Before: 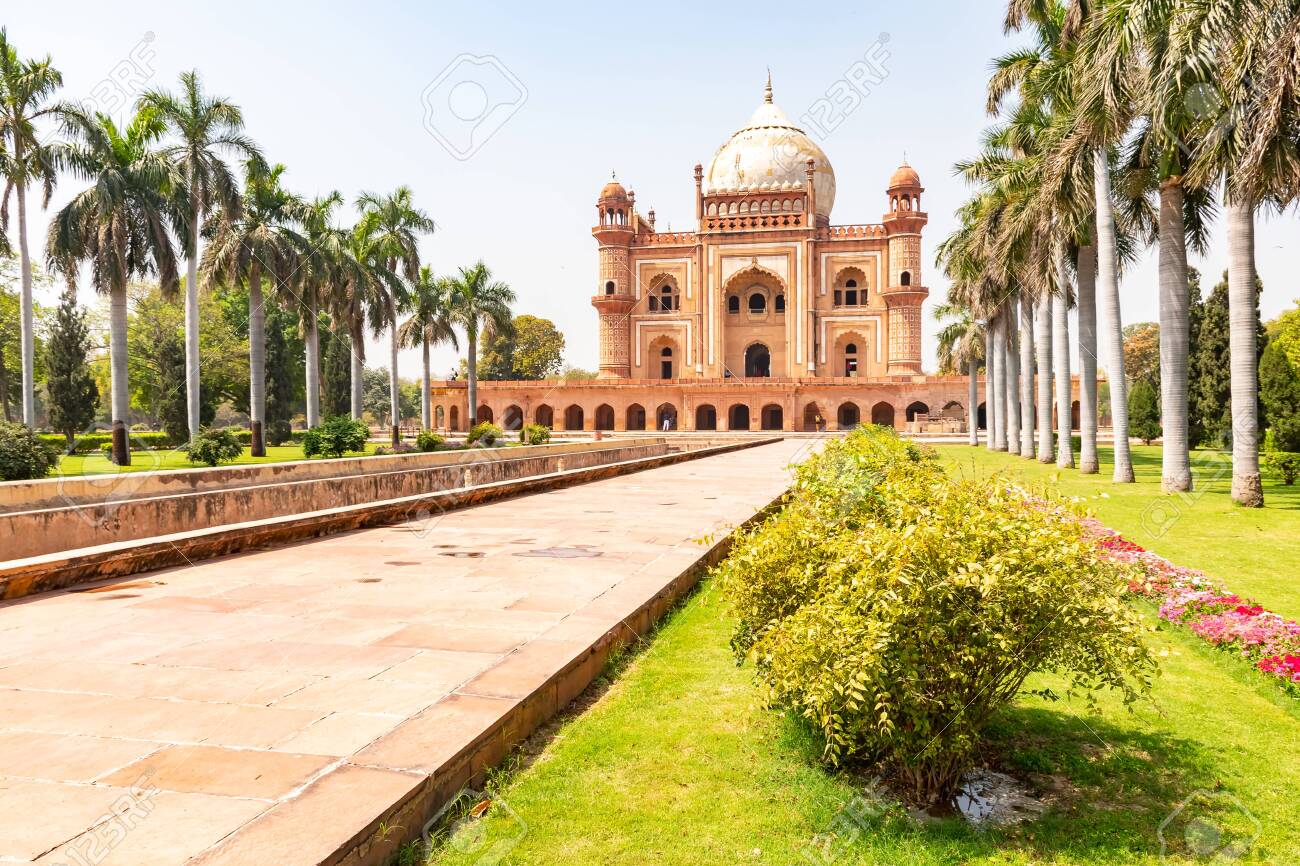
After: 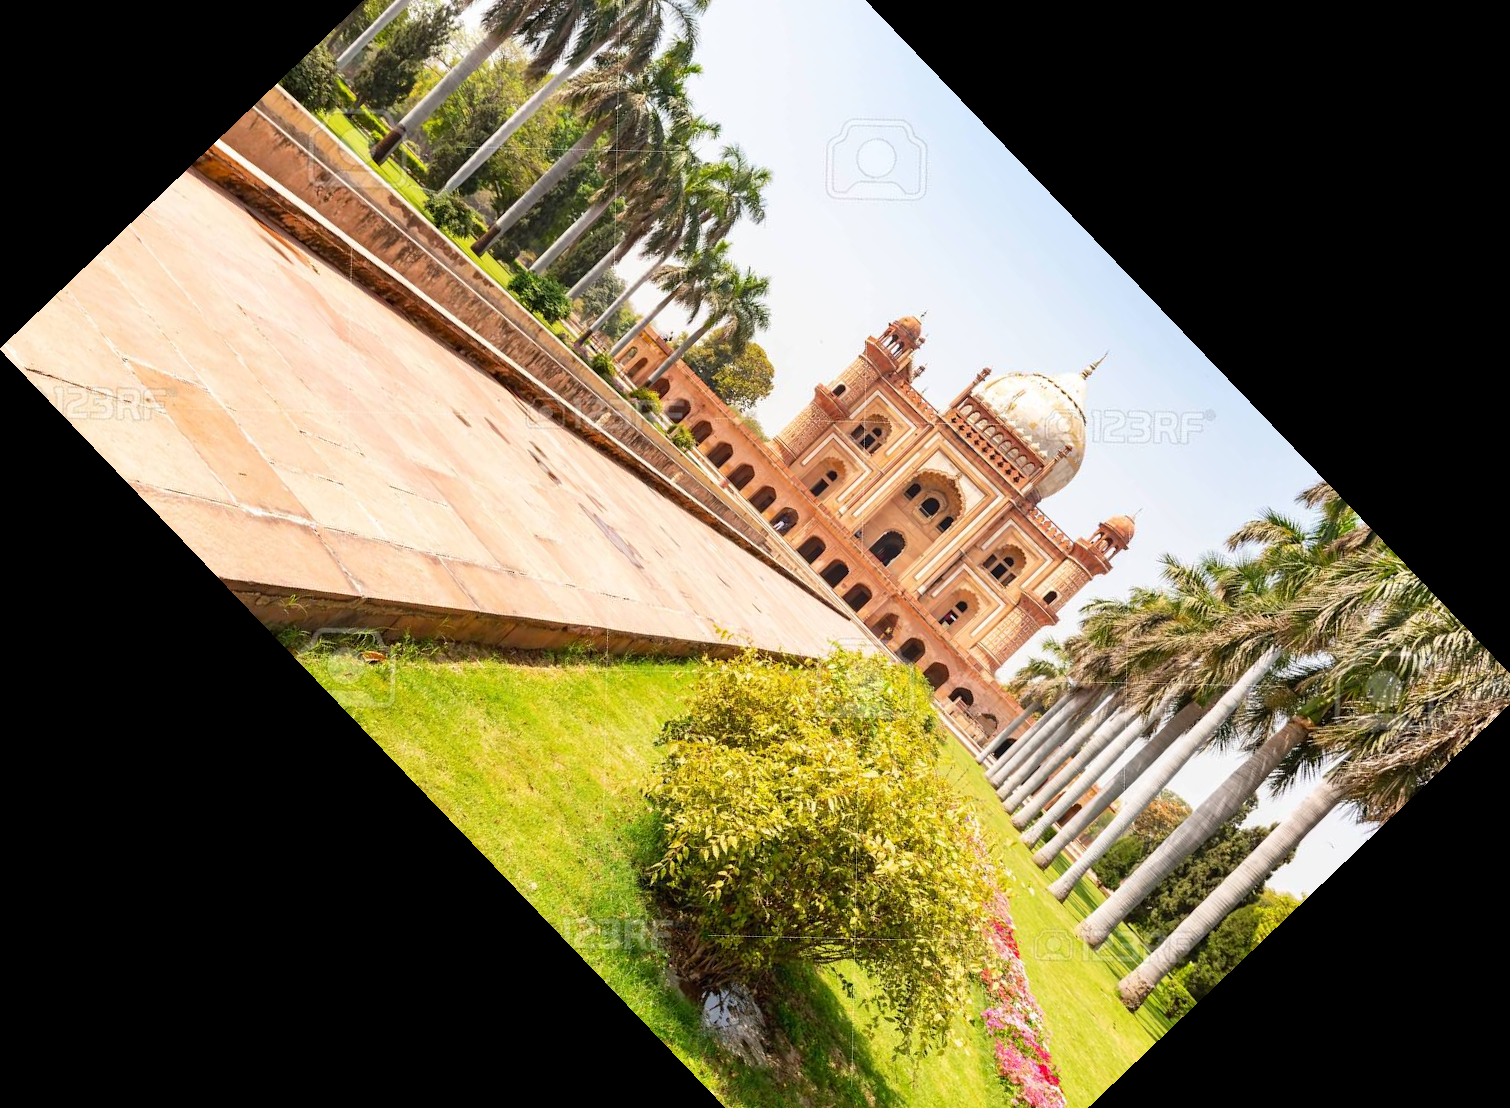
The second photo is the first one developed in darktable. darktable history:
fill light: on, module defaults
crop and rotate: angle -46.26°, top 16.234%, right 0.912%, bottom 11.704%
